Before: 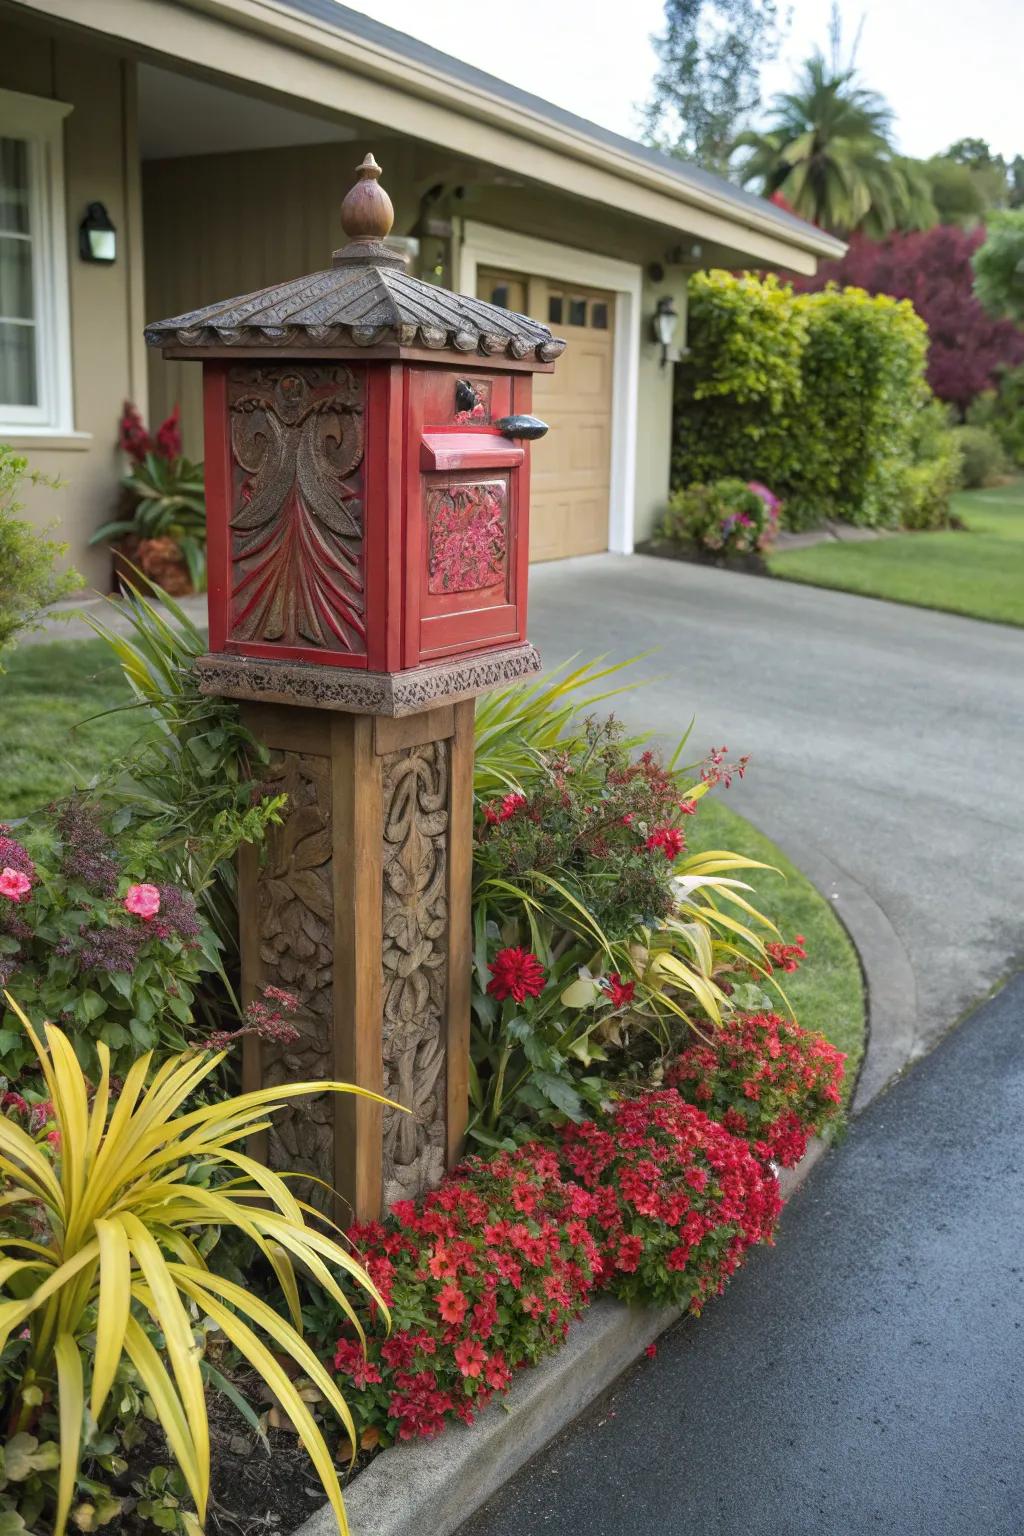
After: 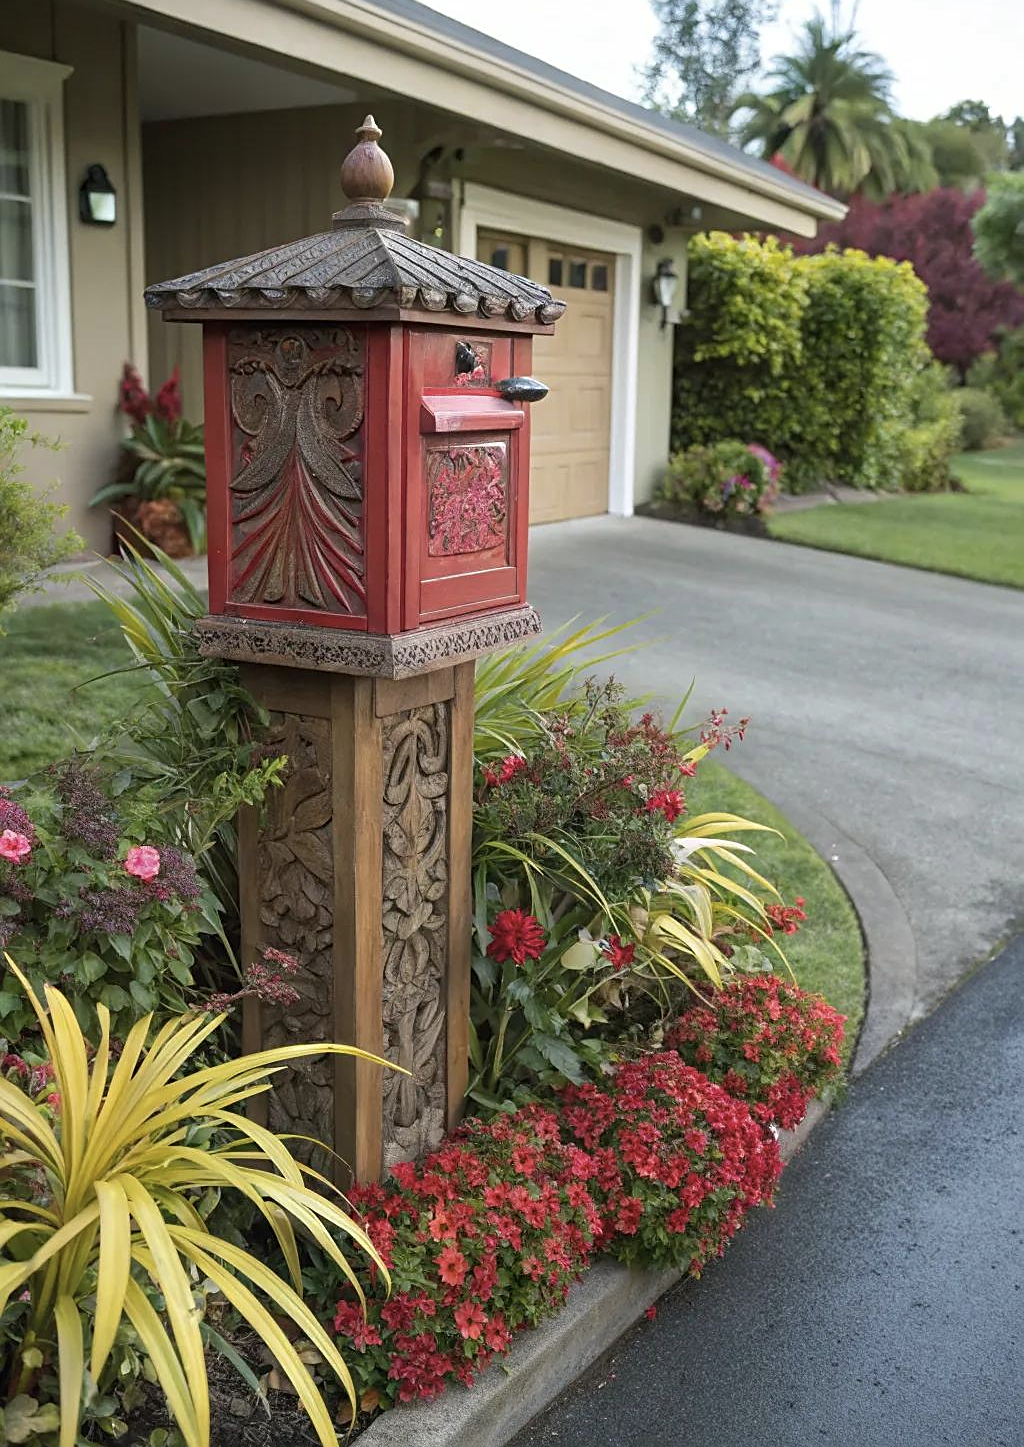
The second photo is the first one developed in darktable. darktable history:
crop and rotate: top 2.484%, bottom 3.266%
contrast brightness saturation: saturation -0.151
sharpen: on, module defaults
